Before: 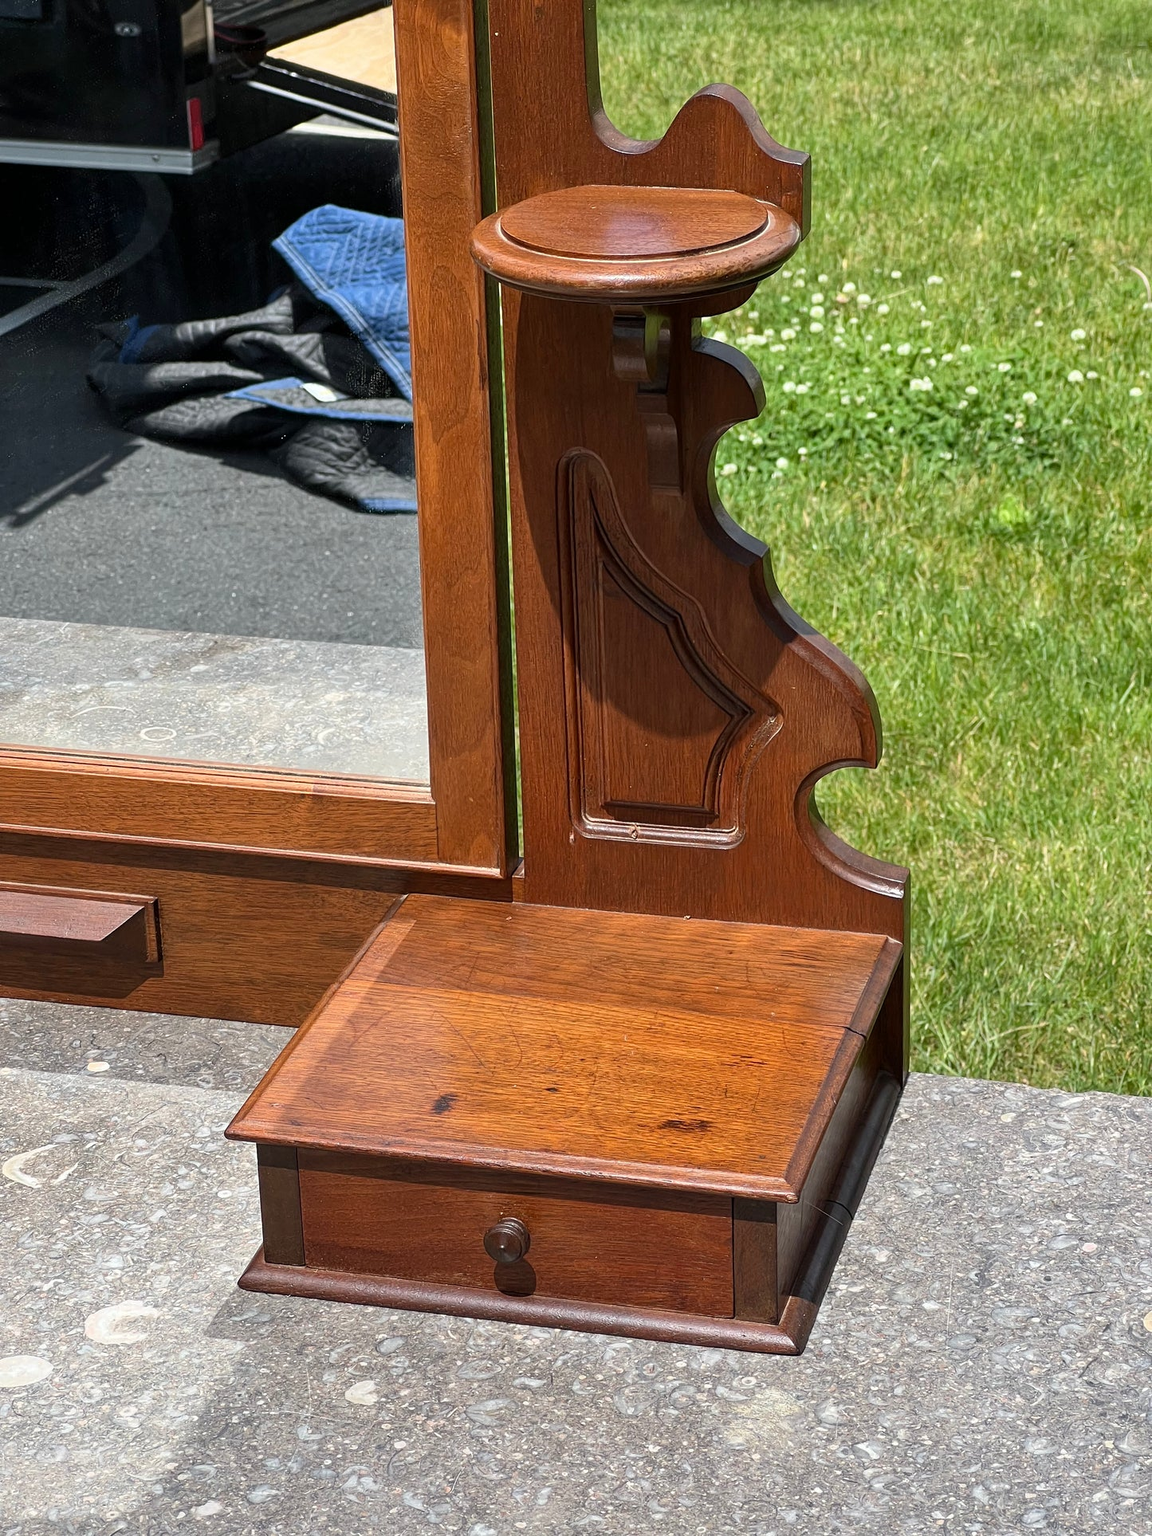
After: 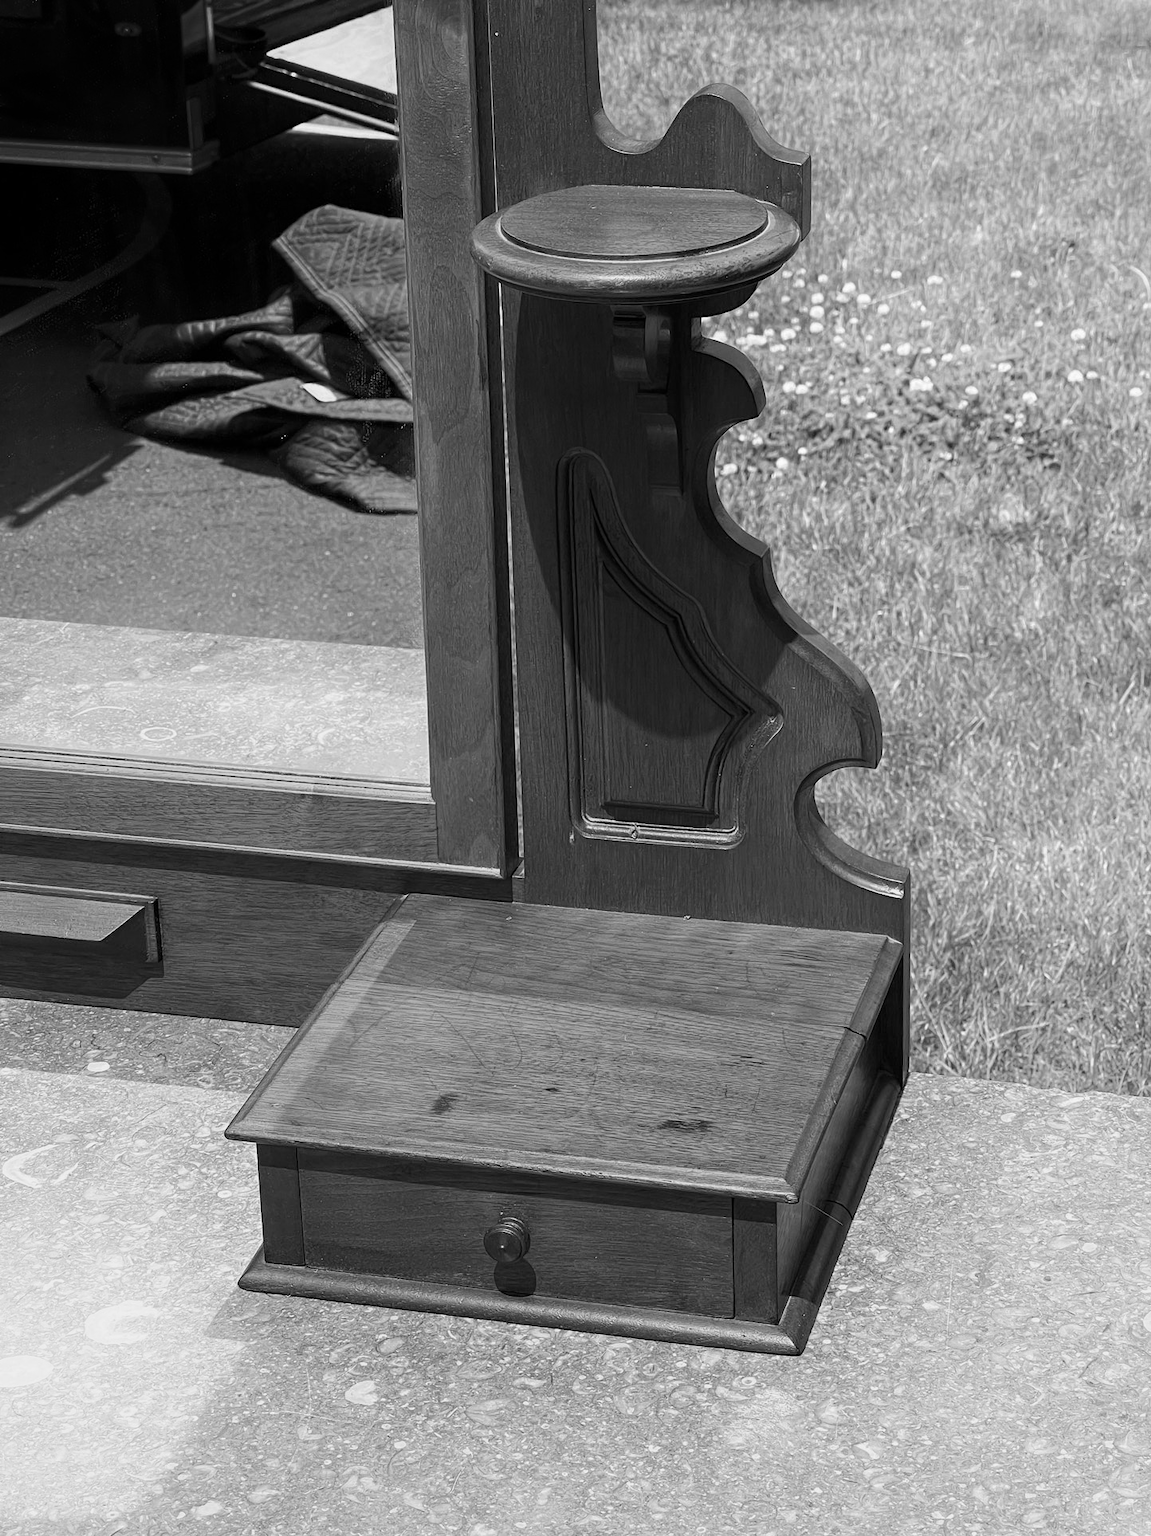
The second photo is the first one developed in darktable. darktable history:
color correction: saturation 1.8
shadows and highlights: shadows -54.3, highlights 86.09, soften with gaussian
monochrome: a -74.22, b 78.2
